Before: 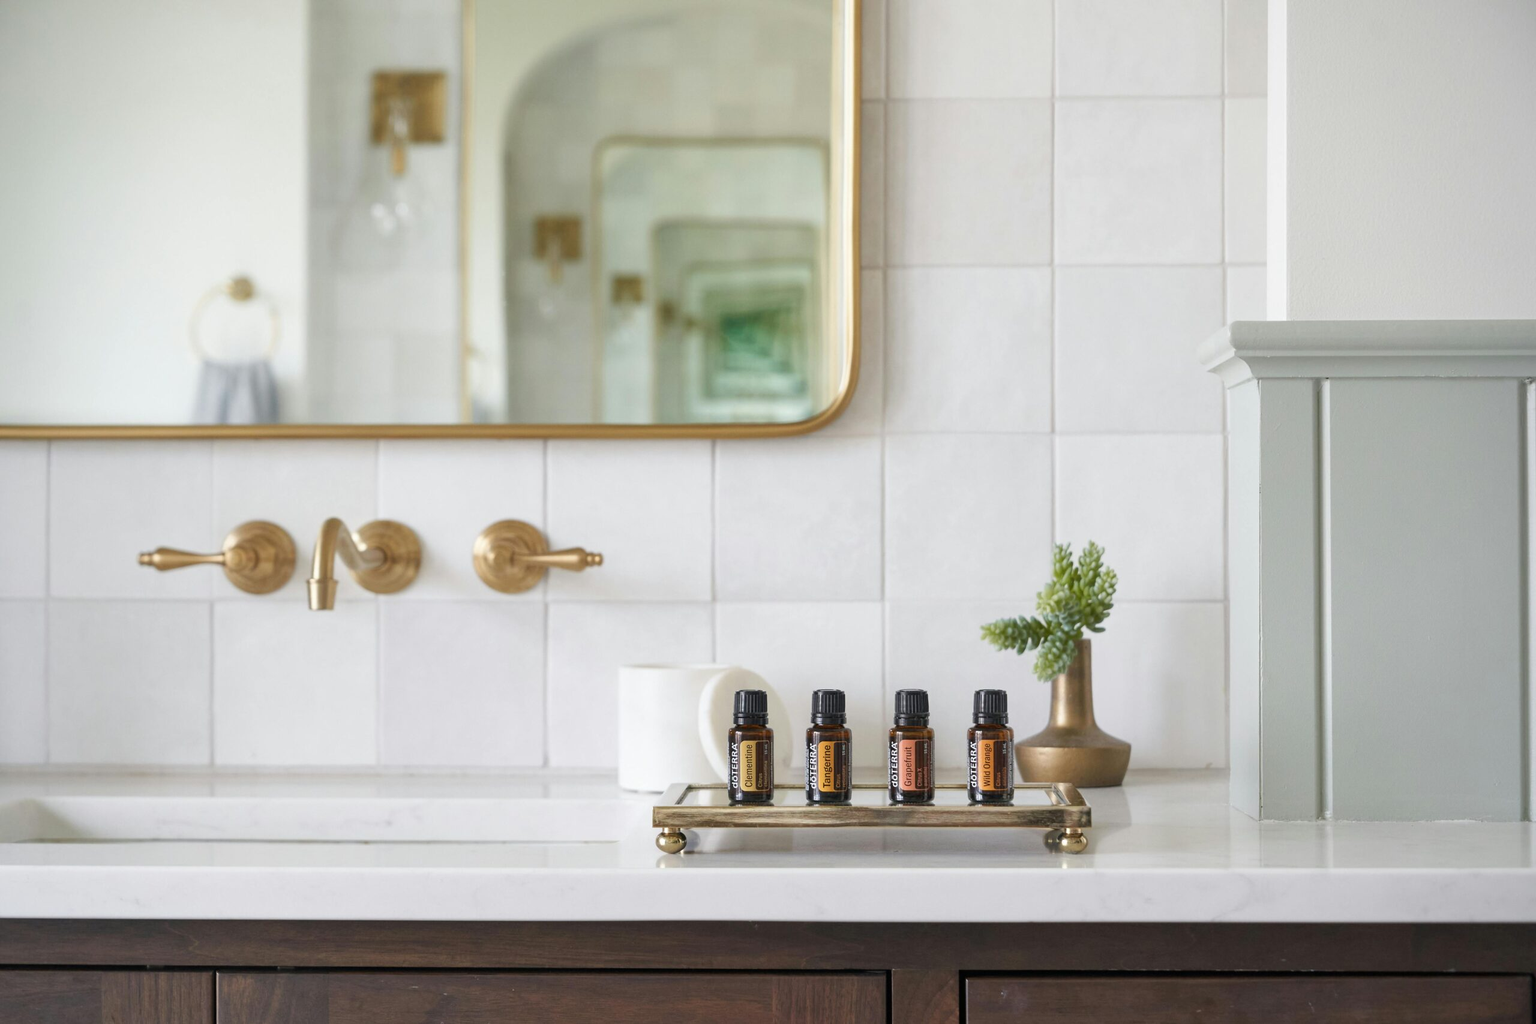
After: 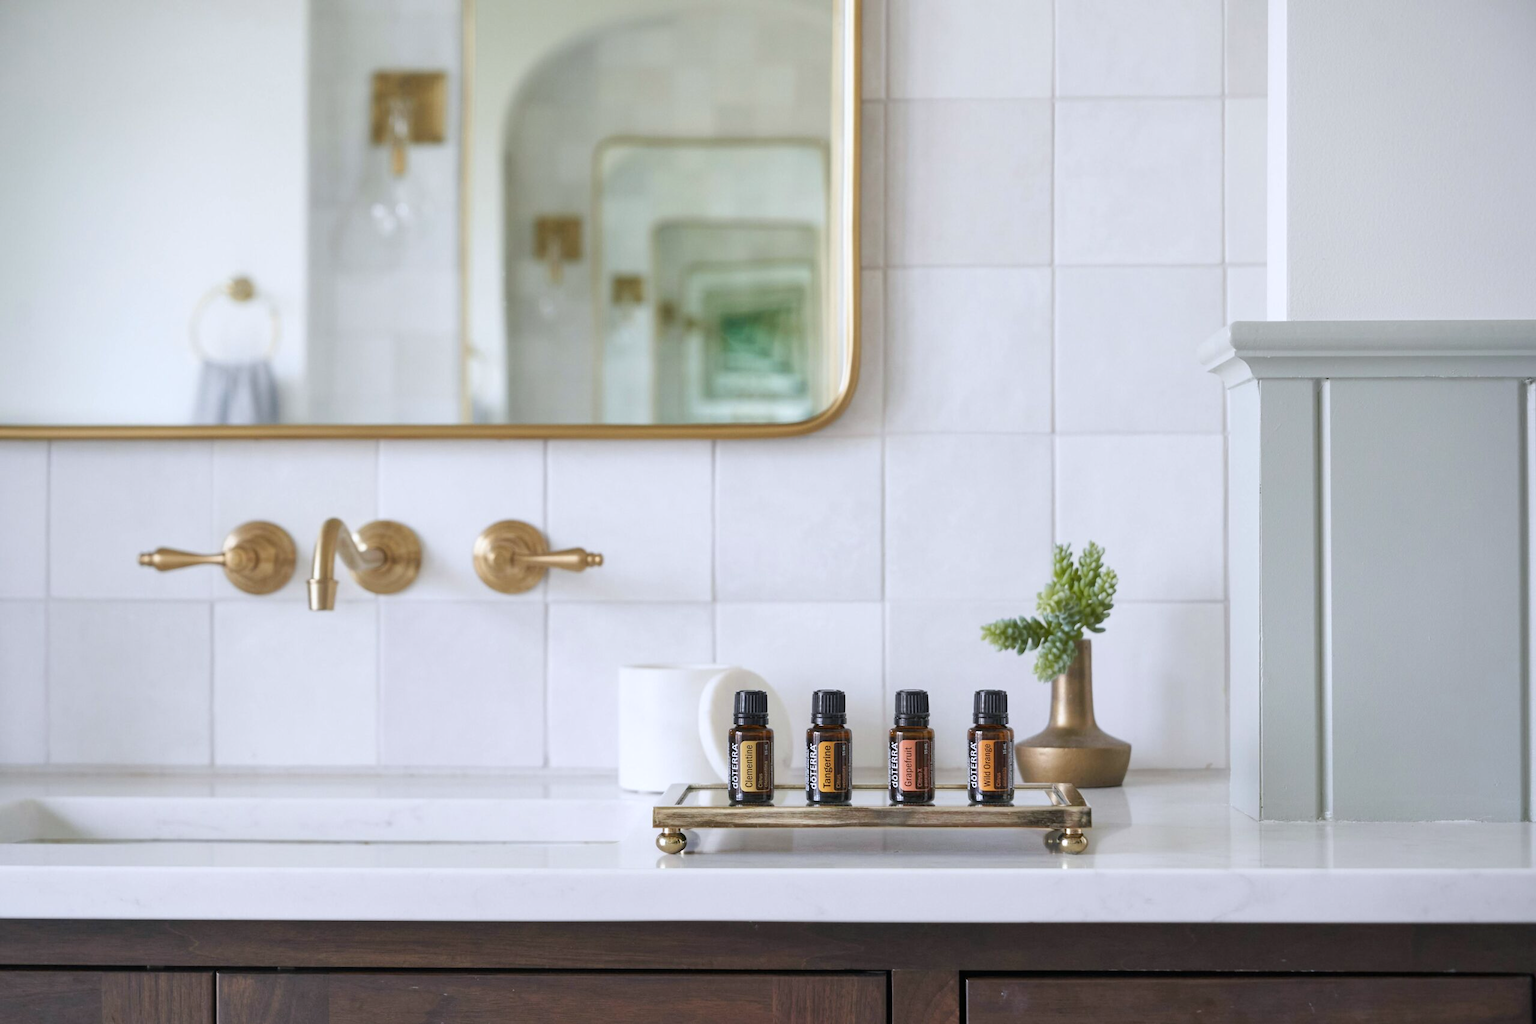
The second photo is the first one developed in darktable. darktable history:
tone equalizer: on, module defaults
white balance: red 0.984, blue 1.059
